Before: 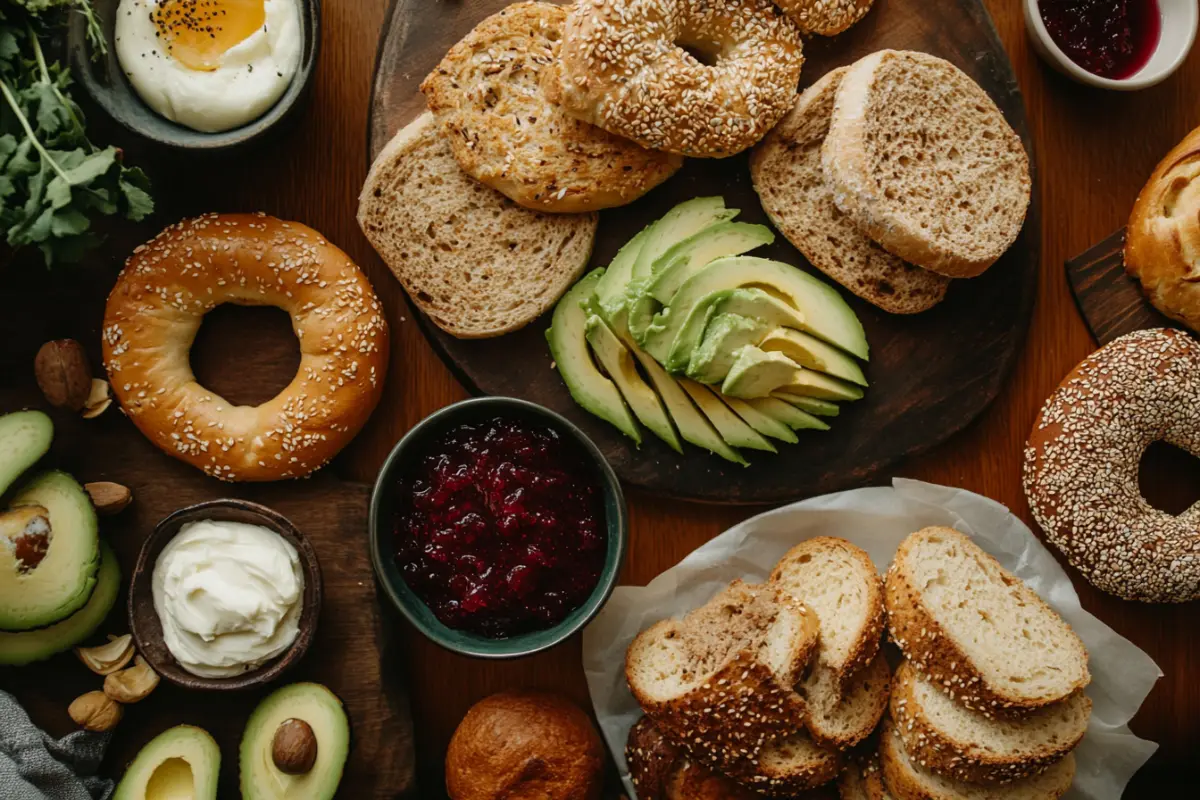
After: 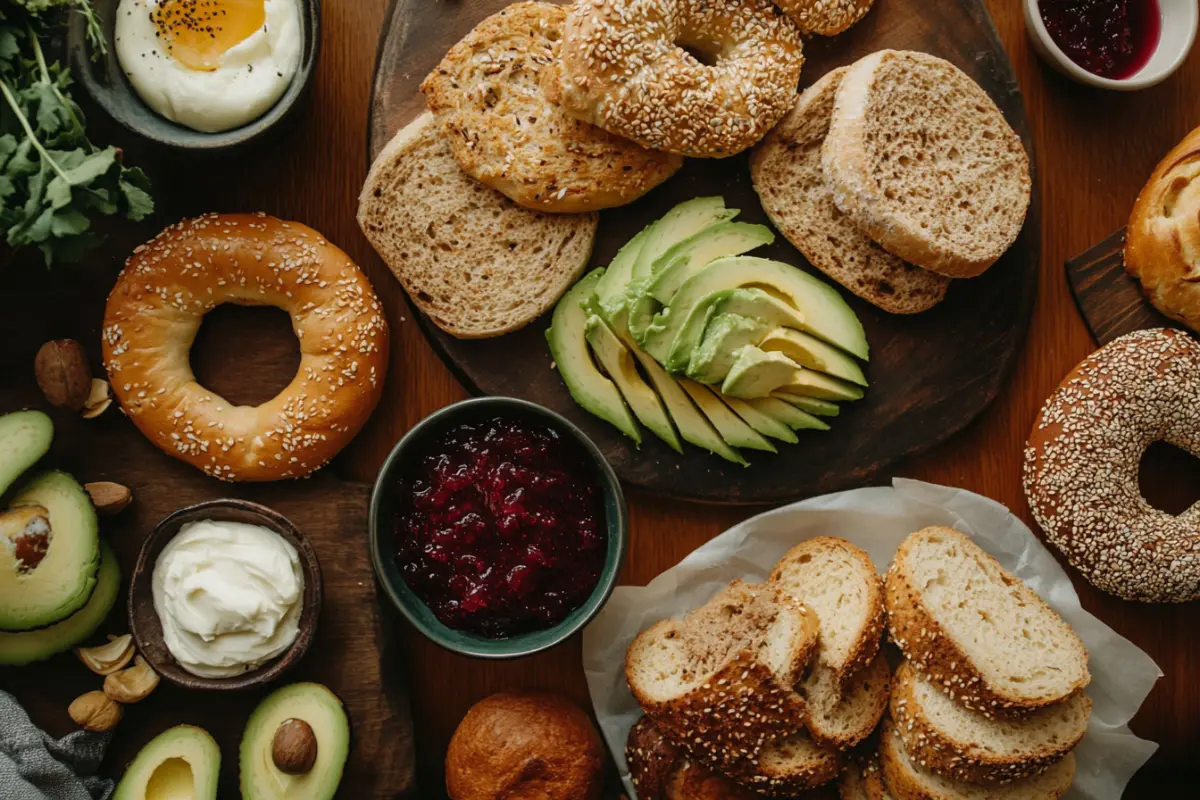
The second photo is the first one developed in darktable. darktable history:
white balance: emerald 1
shadows and highlights: shadows 25, highlights -25
